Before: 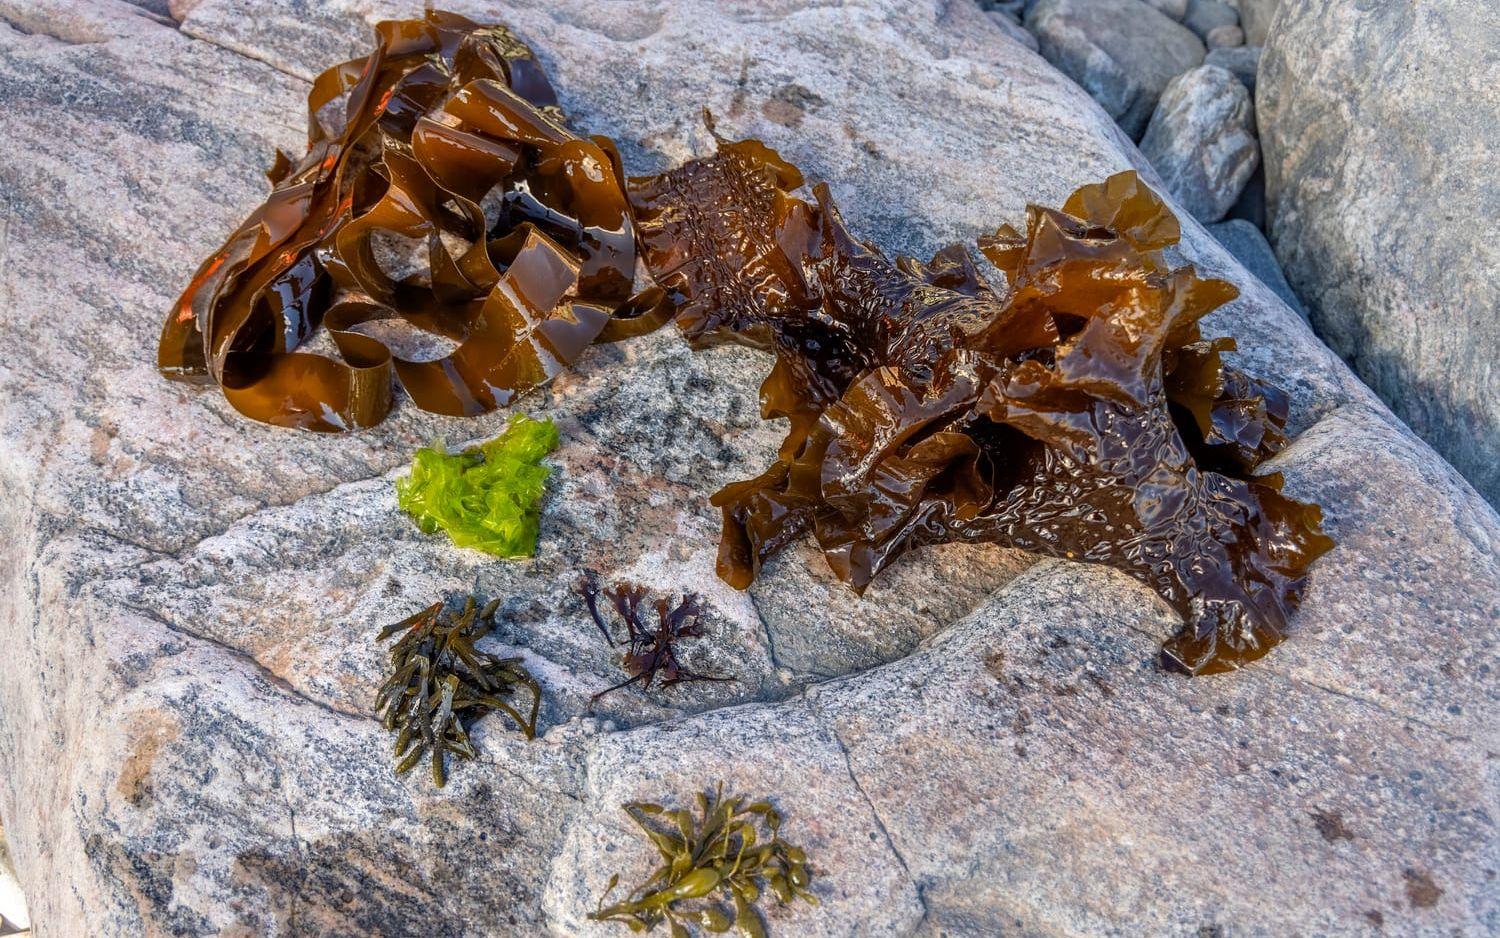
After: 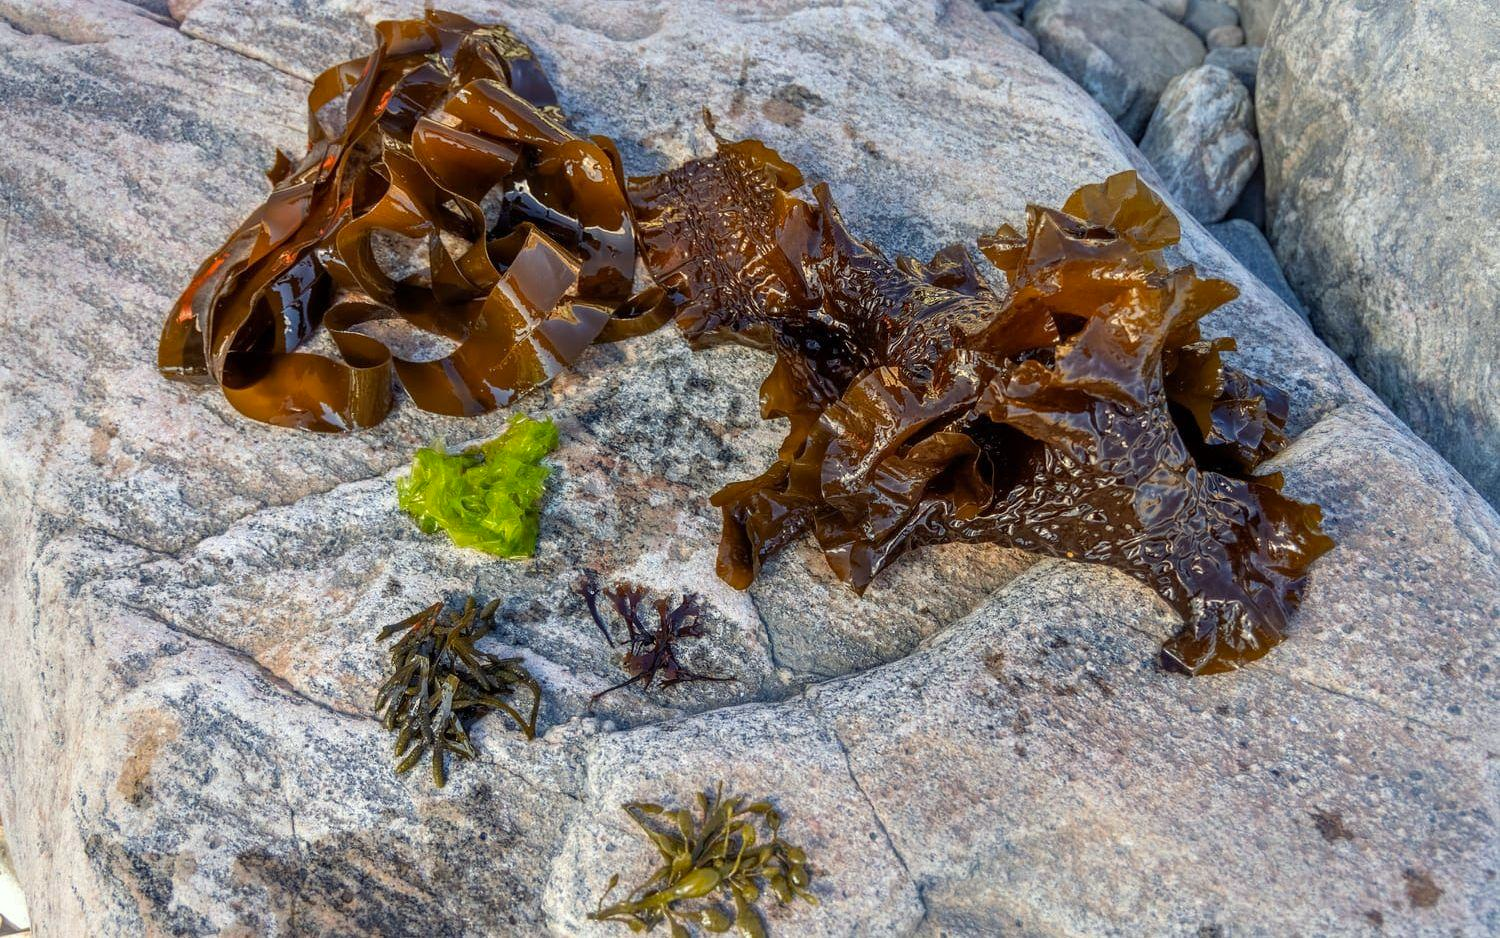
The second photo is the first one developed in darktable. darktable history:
color correction: highlights a* -2.63, highlights b* 2.46
